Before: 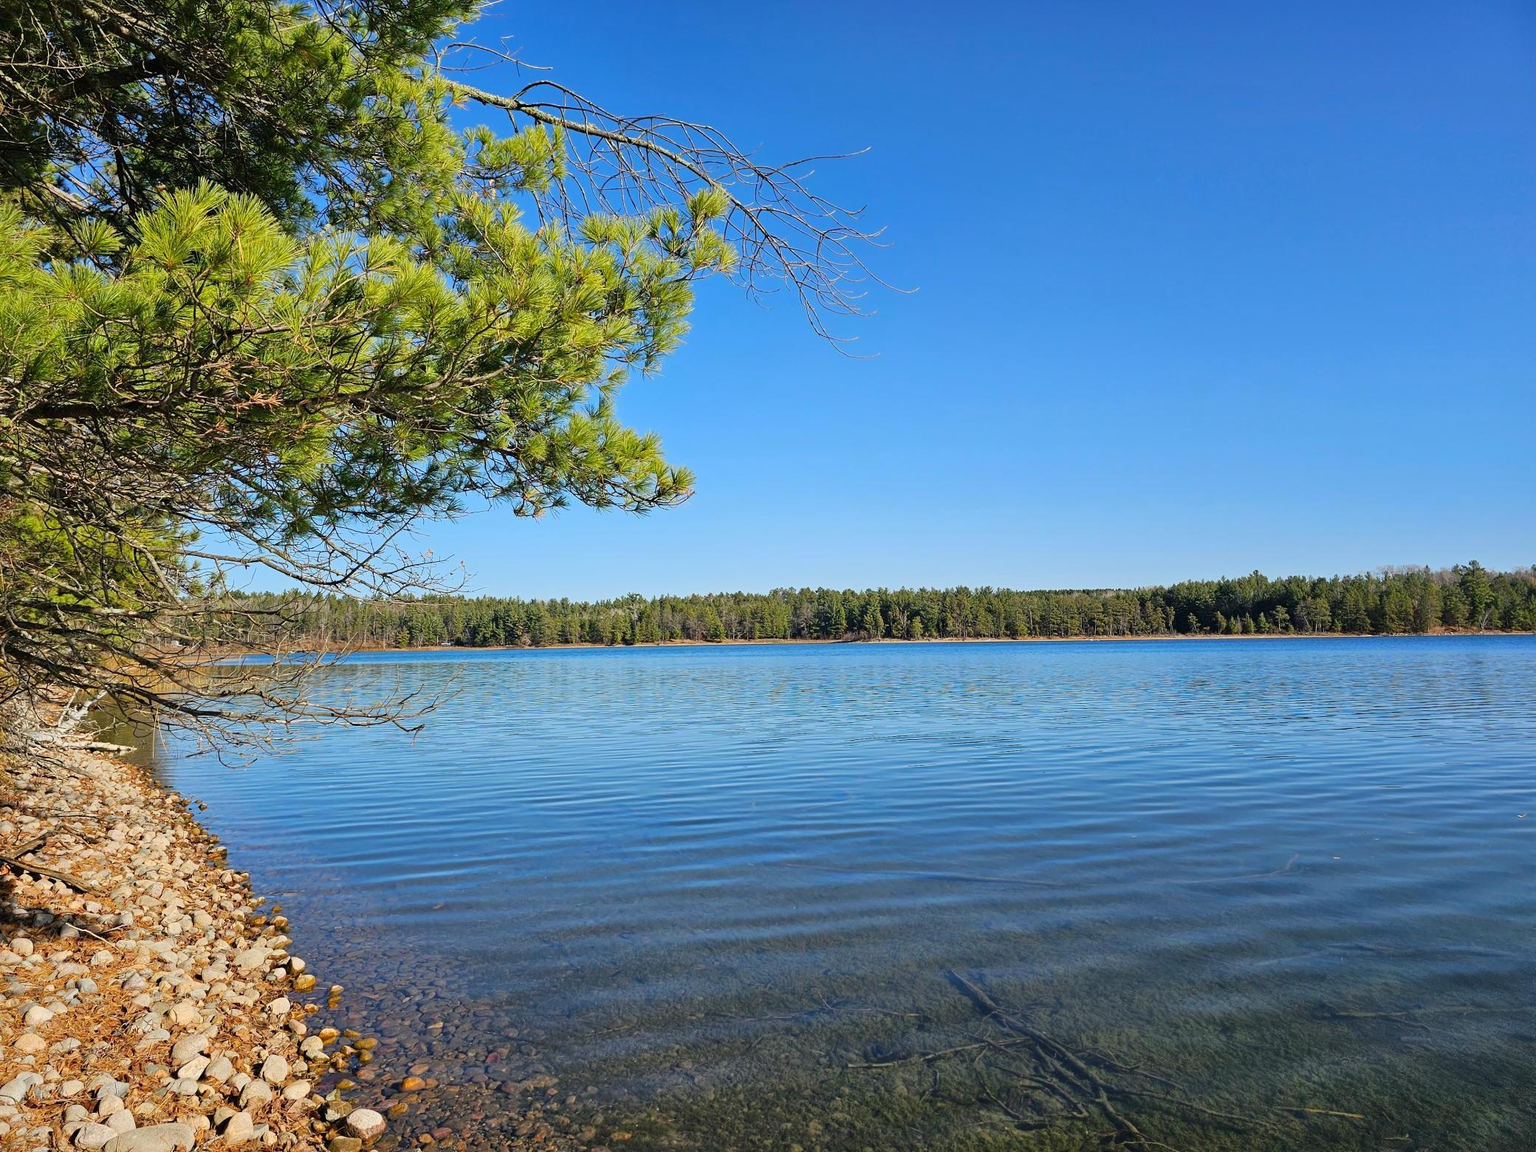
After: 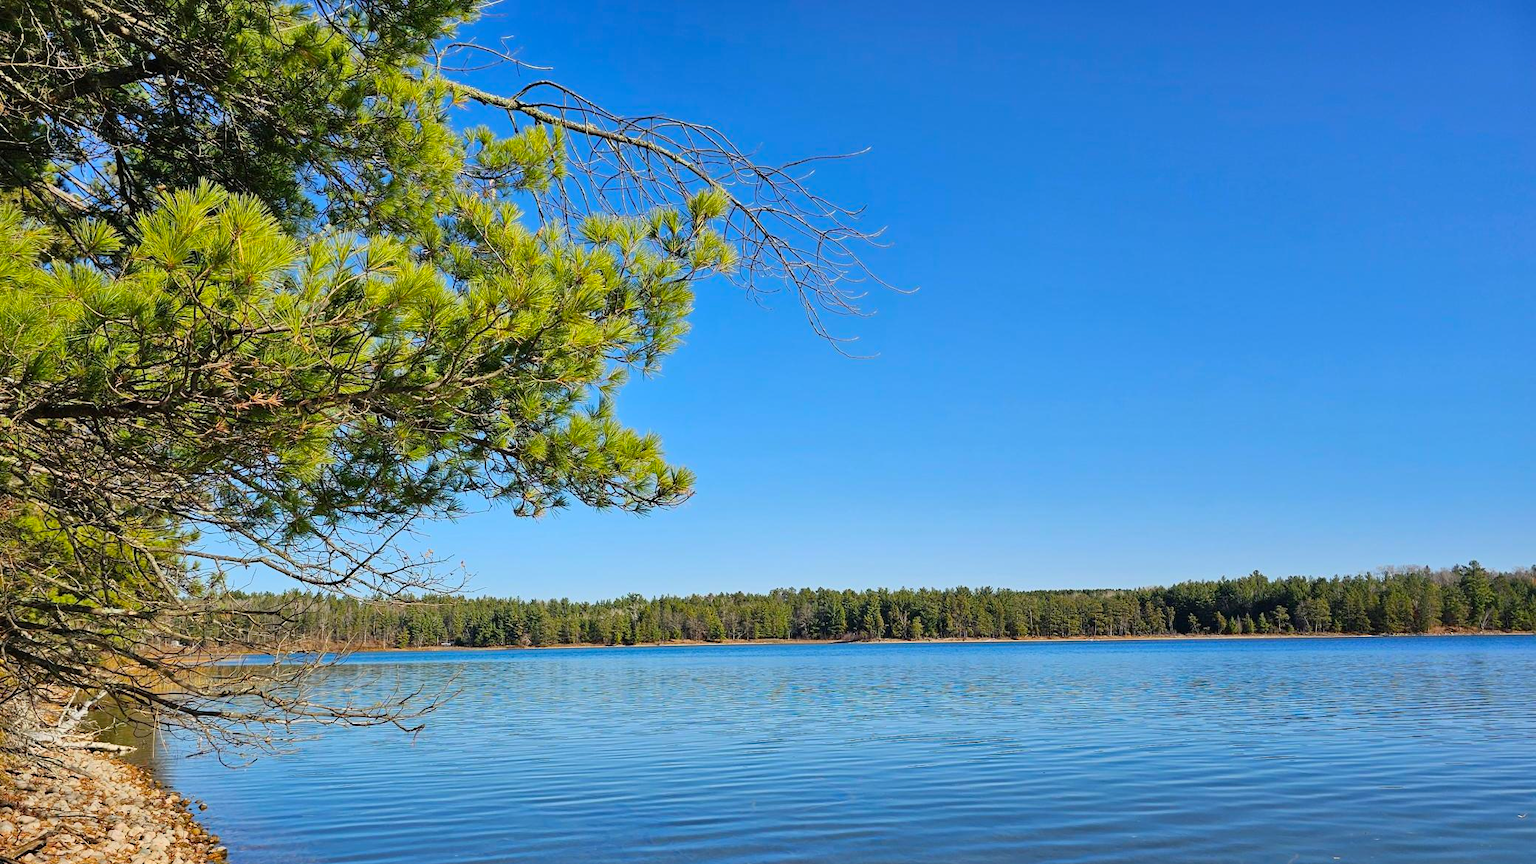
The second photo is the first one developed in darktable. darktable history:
color balance: output saturation 110%
shadows and highlights: shadows 49, highlights -41, soften with gaussian
crop: bottom 24.967%
